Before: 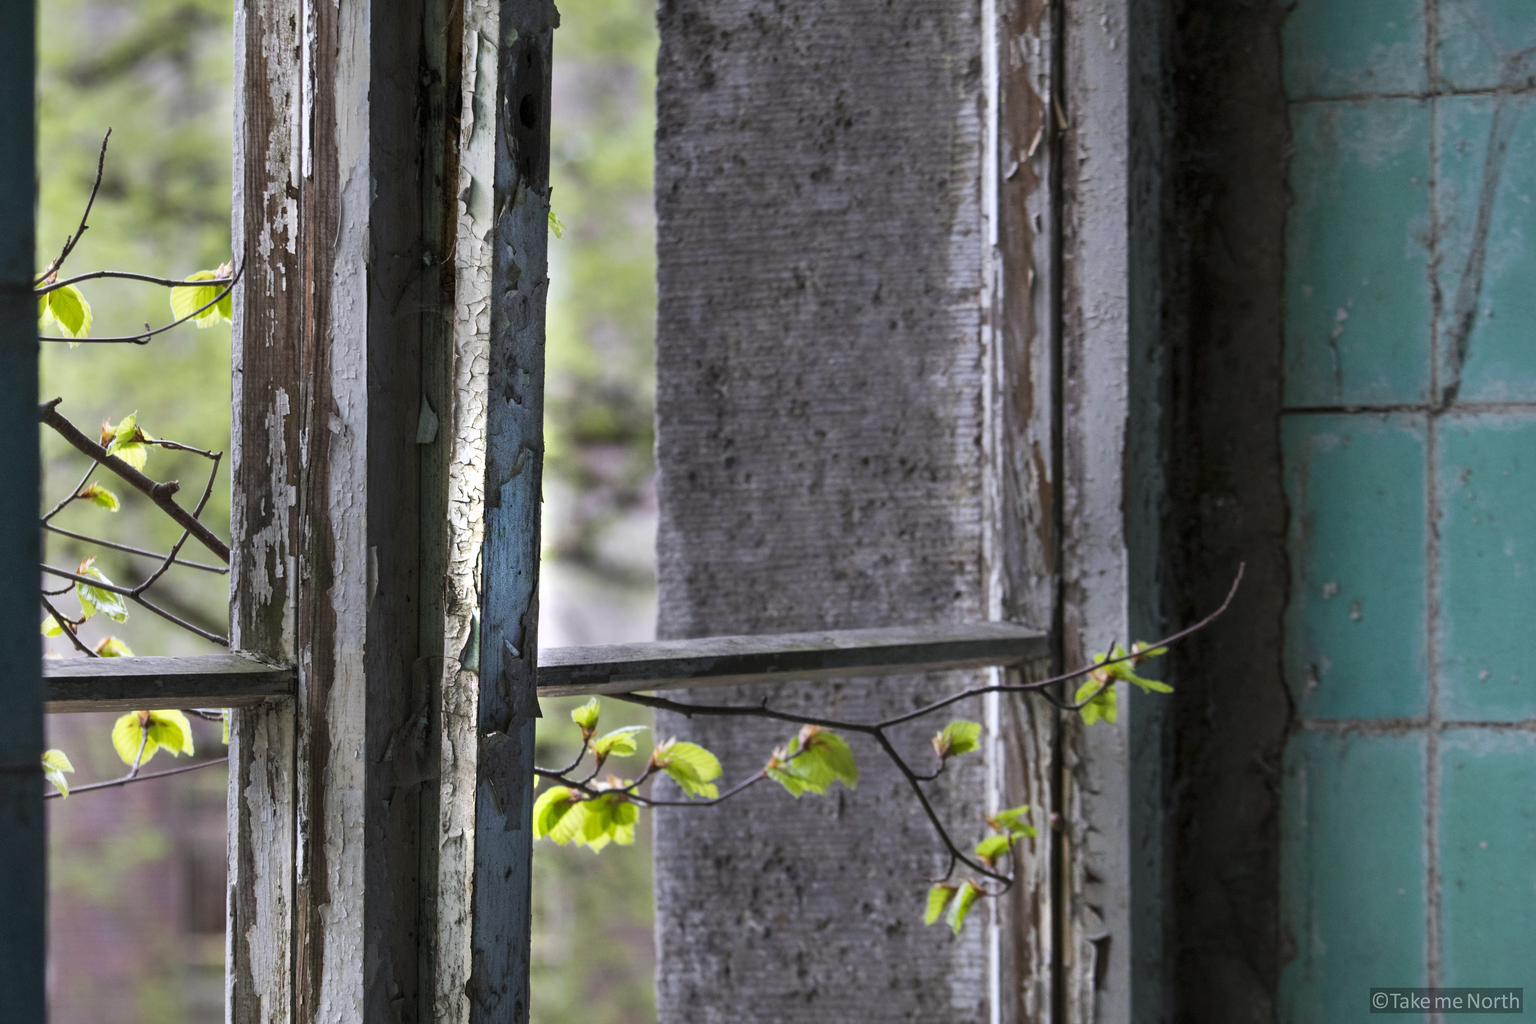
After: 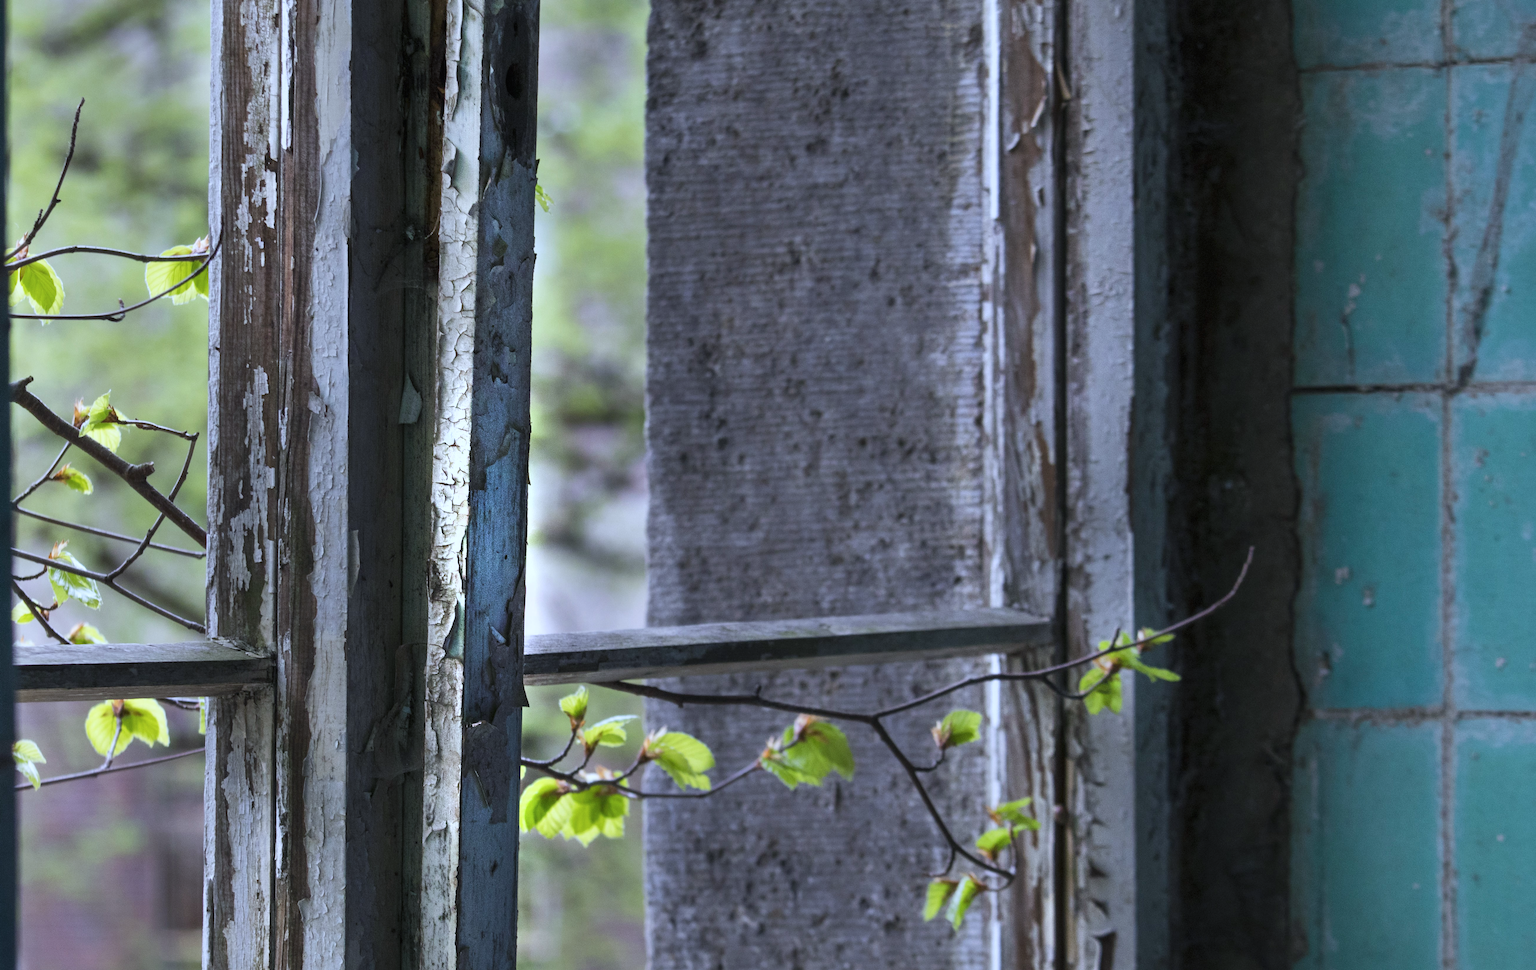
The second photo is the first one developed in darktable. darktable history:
contrast brightness saturation: contrast -0.02, brightness -0.01, saturation 0.03
crop: left 1.964%, top 3.251%, right 1.122%, bottom 4.933%
color calibration: x 0.372, y 0.386, temperature 4283.97 K
